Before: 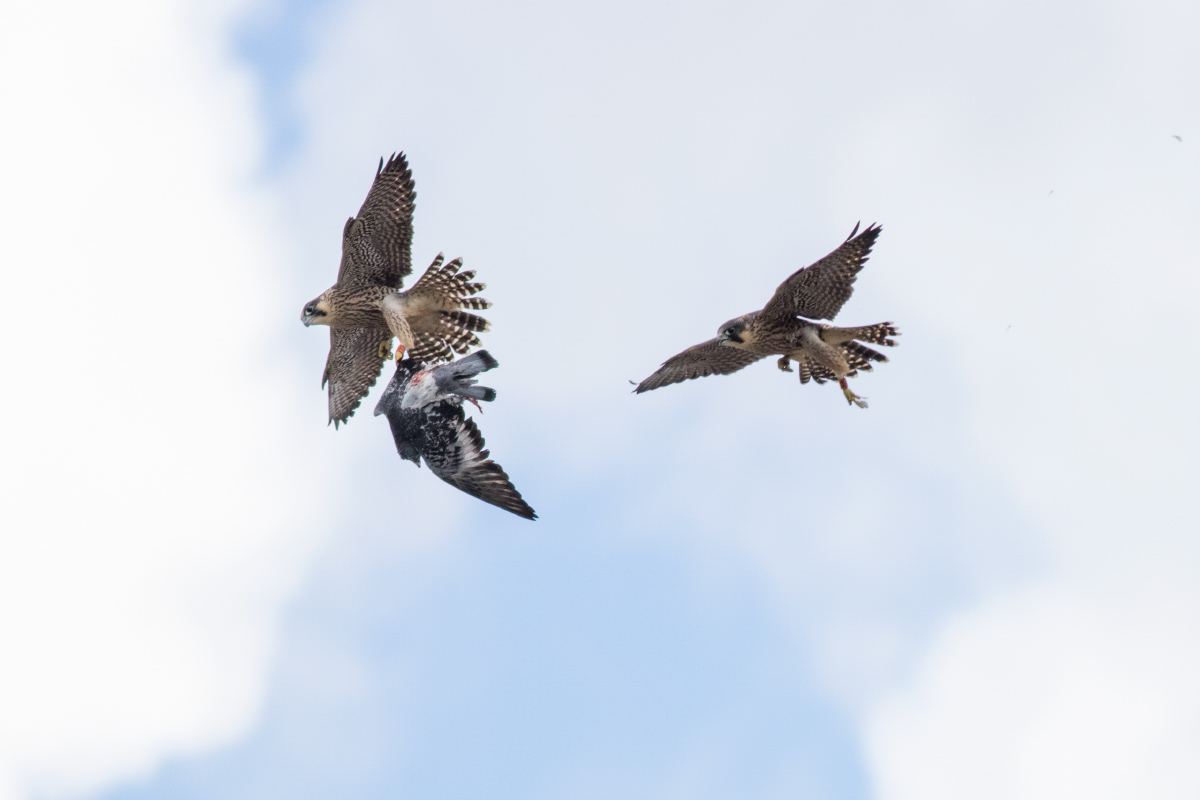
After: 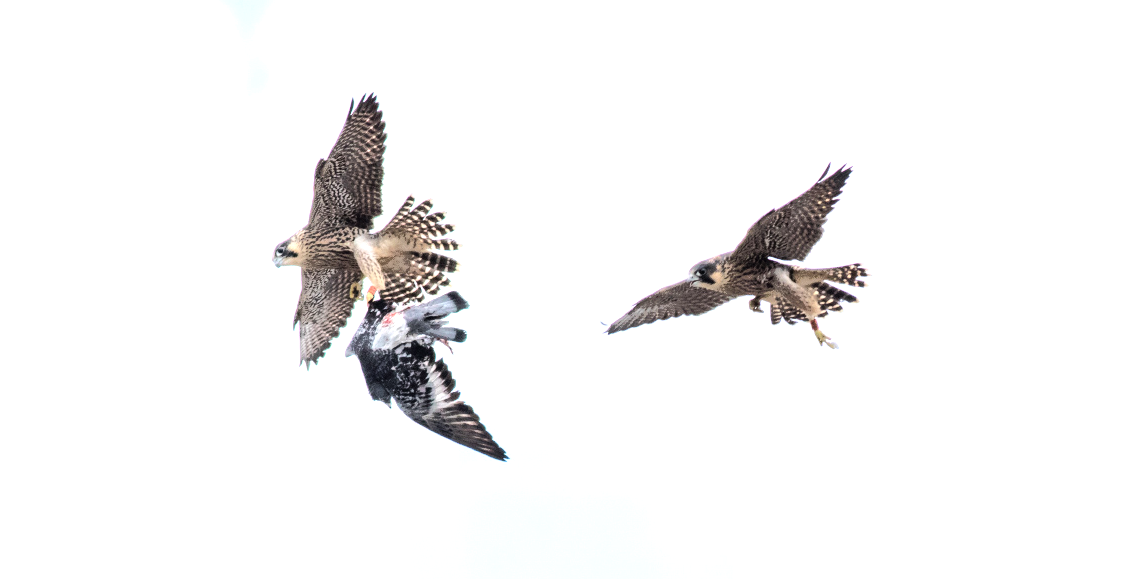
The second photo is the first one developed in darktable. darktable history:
tone equalizer: -8 EV -1.11 EV, -7 EV -1.02 EV, -6 EV -0.856 EV, -5 EV -0.596 EV, -3 EV 0.611 EV, -2 EV 0.891 EV, -1 EV 0.997 EV, +0 EV 1.08 EV
tone curve: curves: ch0 [(0, 0) (0.003, 0.003) (0.011, 0.011) (0.025, 0.024) (0.044, 0.043) (0.069, 0.067) (0.1, 0.096) (0.136, 0.131) (0.177, 0.171) (0.224, 0.217) (0.277, 0.267) (0.335, 0.324) (0.399, 0.385) (0.468, 0.452) (0.543, 0.632) (0.623, 0.697) (0.709, 0.766) (0.801, 0.839) (0.898, 0.917) (1, 1)], color space Lab, independent channels, preserve colors none
crop: left 2.444%, top 7.376%, right 3.315%, bottom 20.132%
